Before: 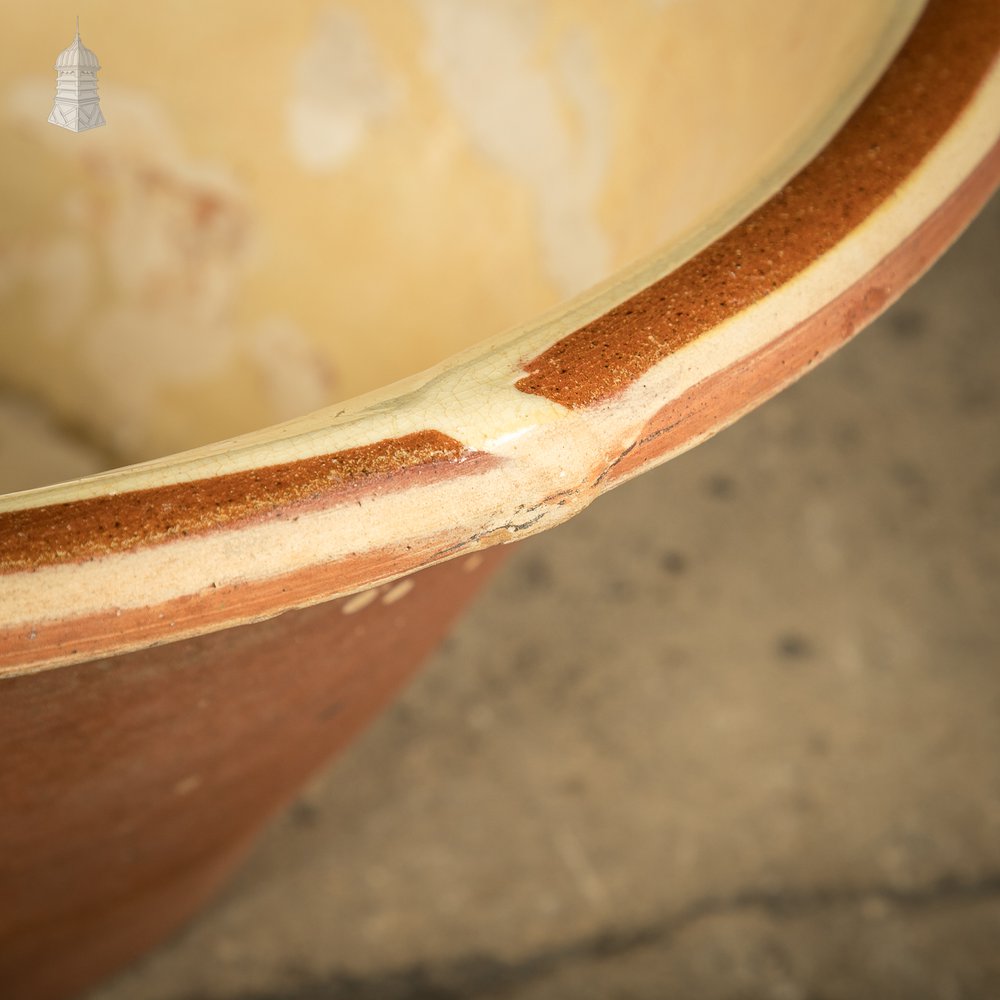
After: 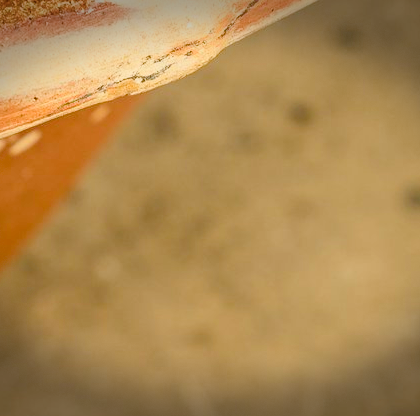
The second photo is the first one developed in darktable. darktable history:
crop: left 37.343%, top 44.92%, right 20.64%, bottom 13.381%
color balance rgb: highlights gain › luminance 6.343%, highlights gain › chroma 1.27%, highlights gain › hue 87.38°, linear chroma grading › global chroma 20.231%, perceptual saturation grading › global saturation 20%, perceptual saturation grading › highlights -24.874%, perceptual saturation grading › shadows 50.044%, contrast -19.557%
contrast brightness saturation: contrast 0.245, brightness 0.088
vignetting: fall-off start 100.78%, brightness -0.585, saturation -0.129, width/height ratio 1.321, dithering 8-bit output, unbound false
